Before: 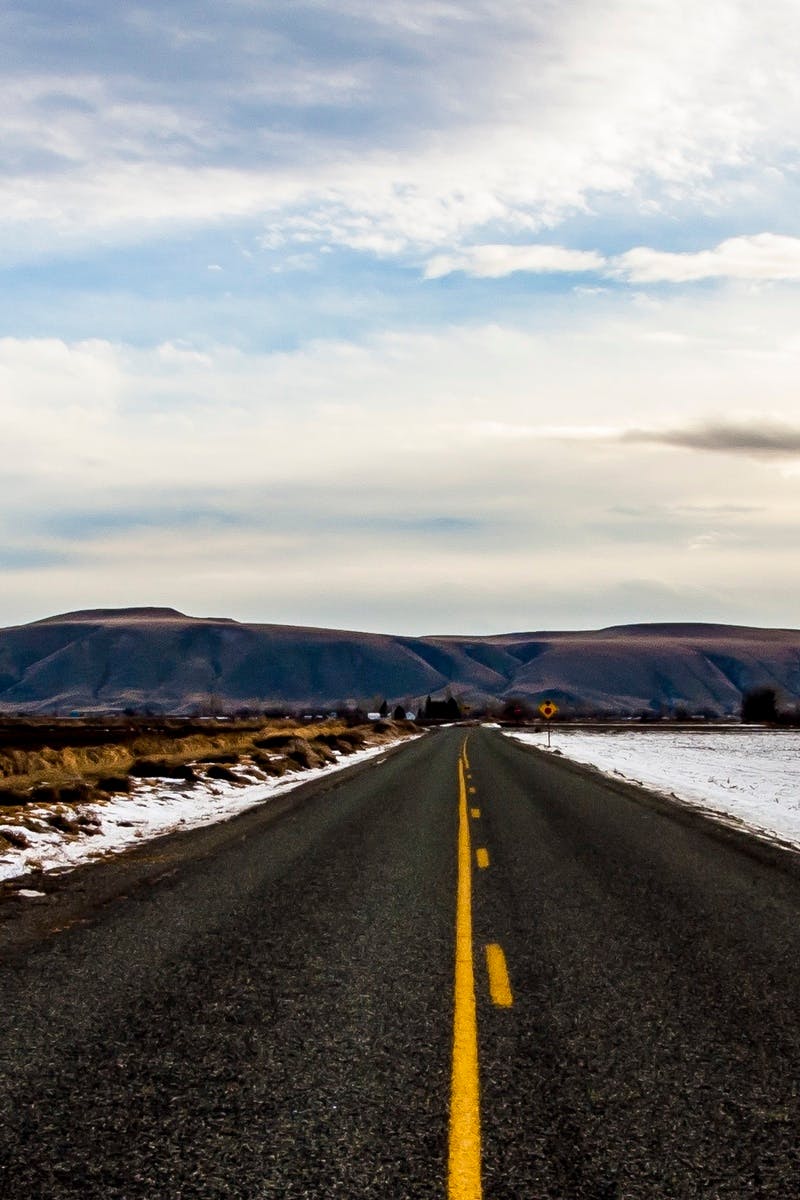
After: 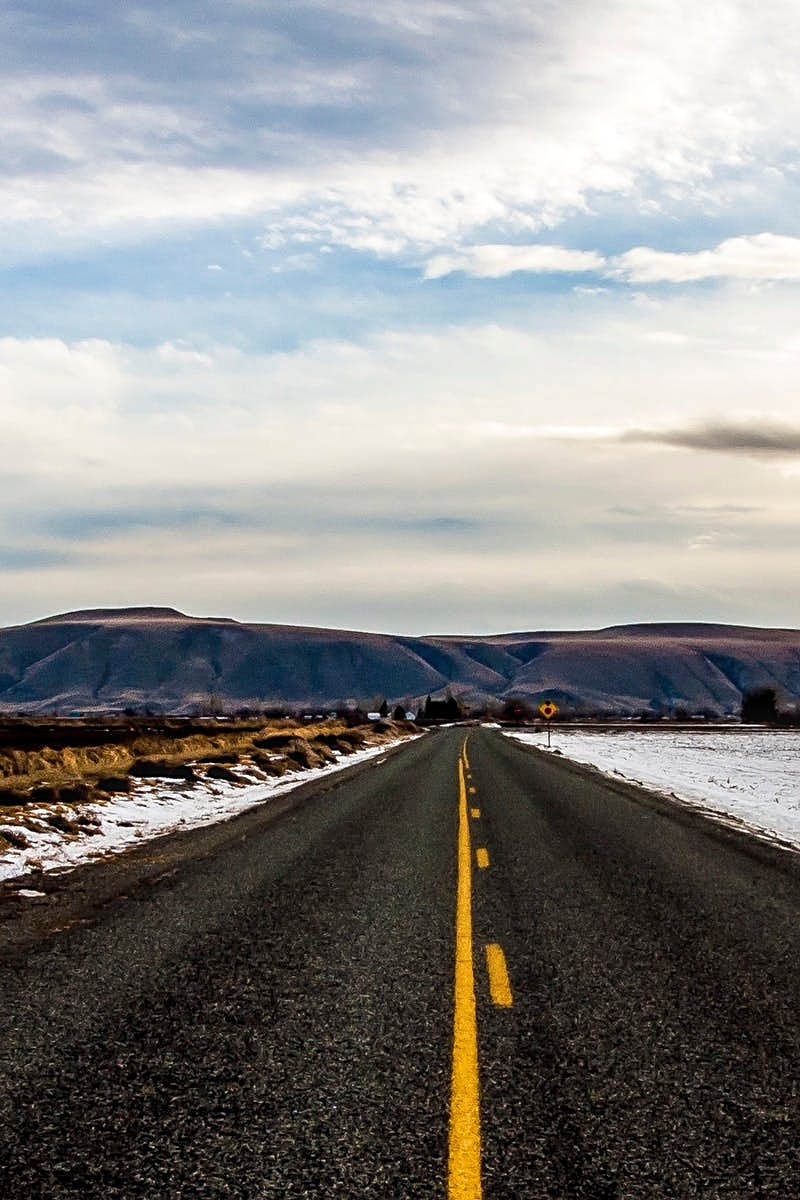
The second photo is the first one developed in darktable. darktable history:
local contrast: on, module defaults
sharpen: amount 0.492
